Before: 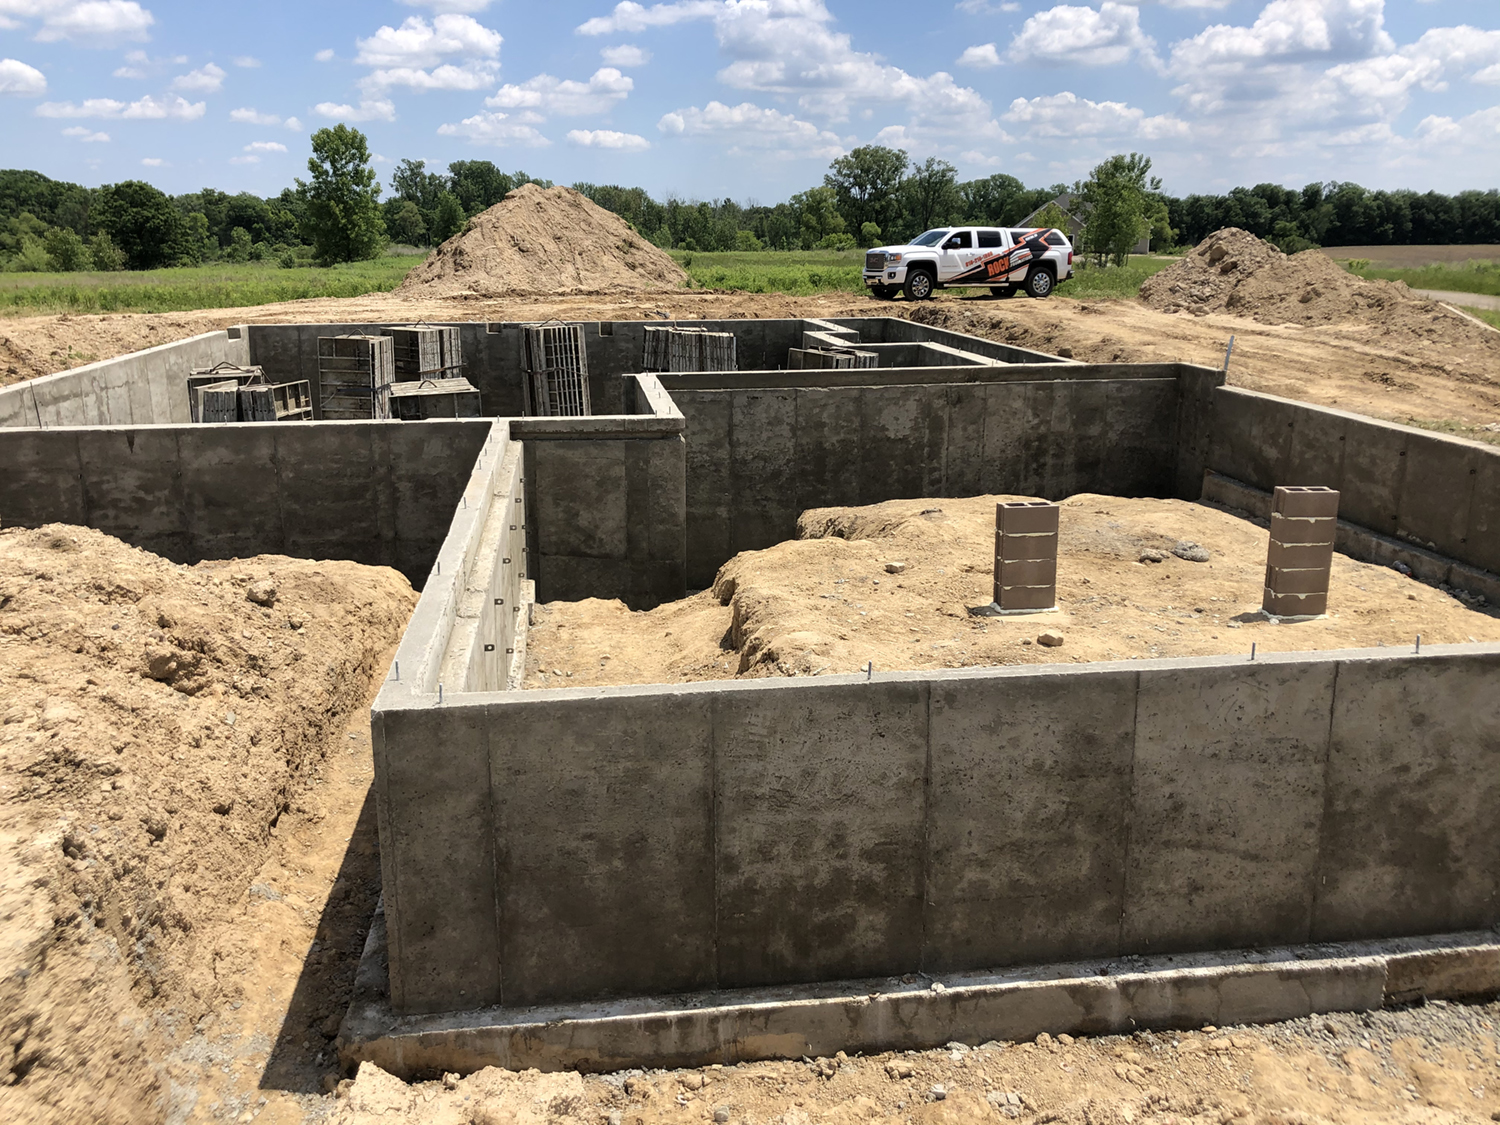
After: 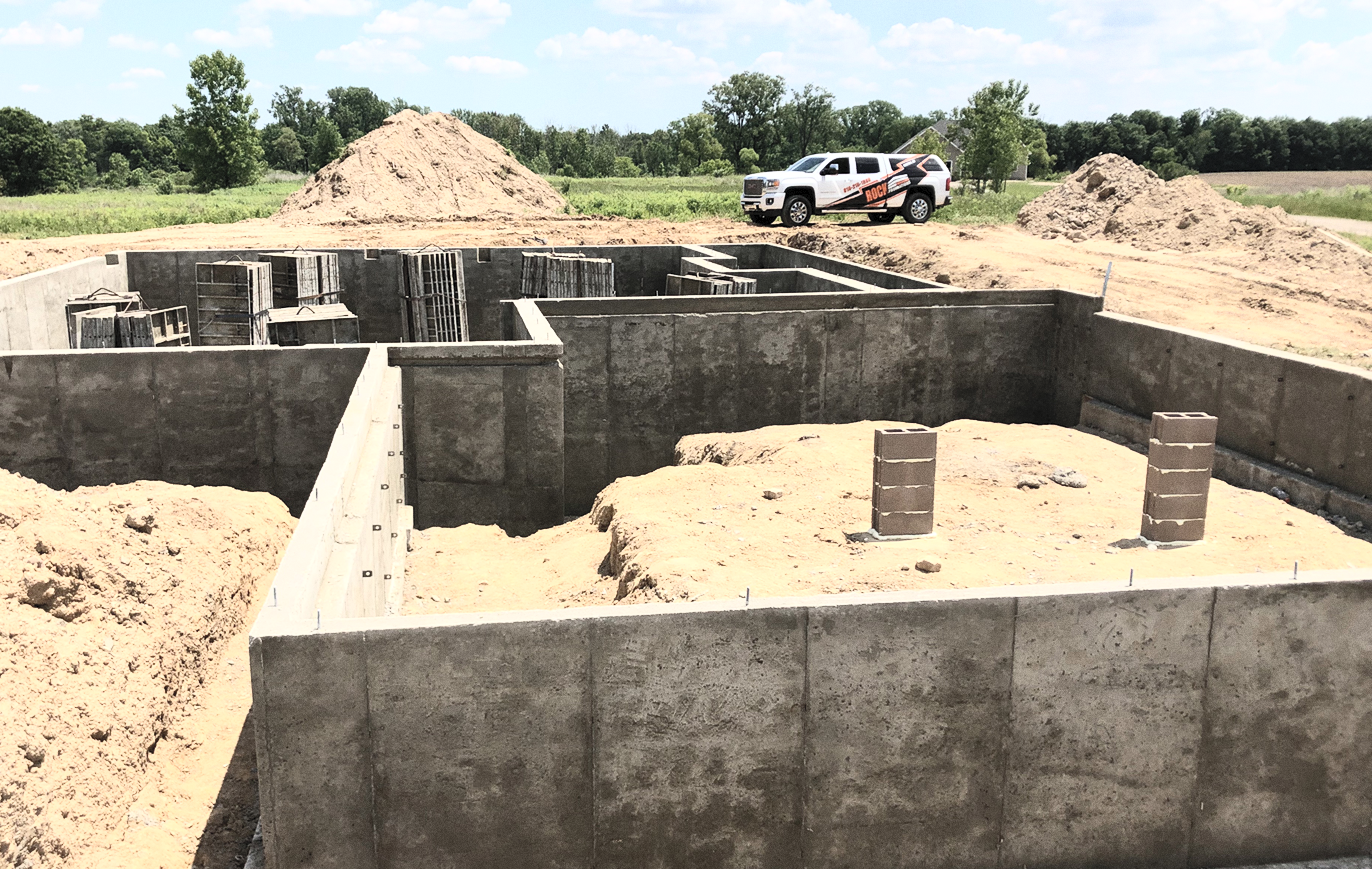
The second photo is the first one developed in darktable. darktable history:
crop: left 8.155%, top 6.611%, bottom 15.385%
contrast brightness saturation: contrast 0.43, brightness 0.56, saturation -0.19
grain: strength 26%
